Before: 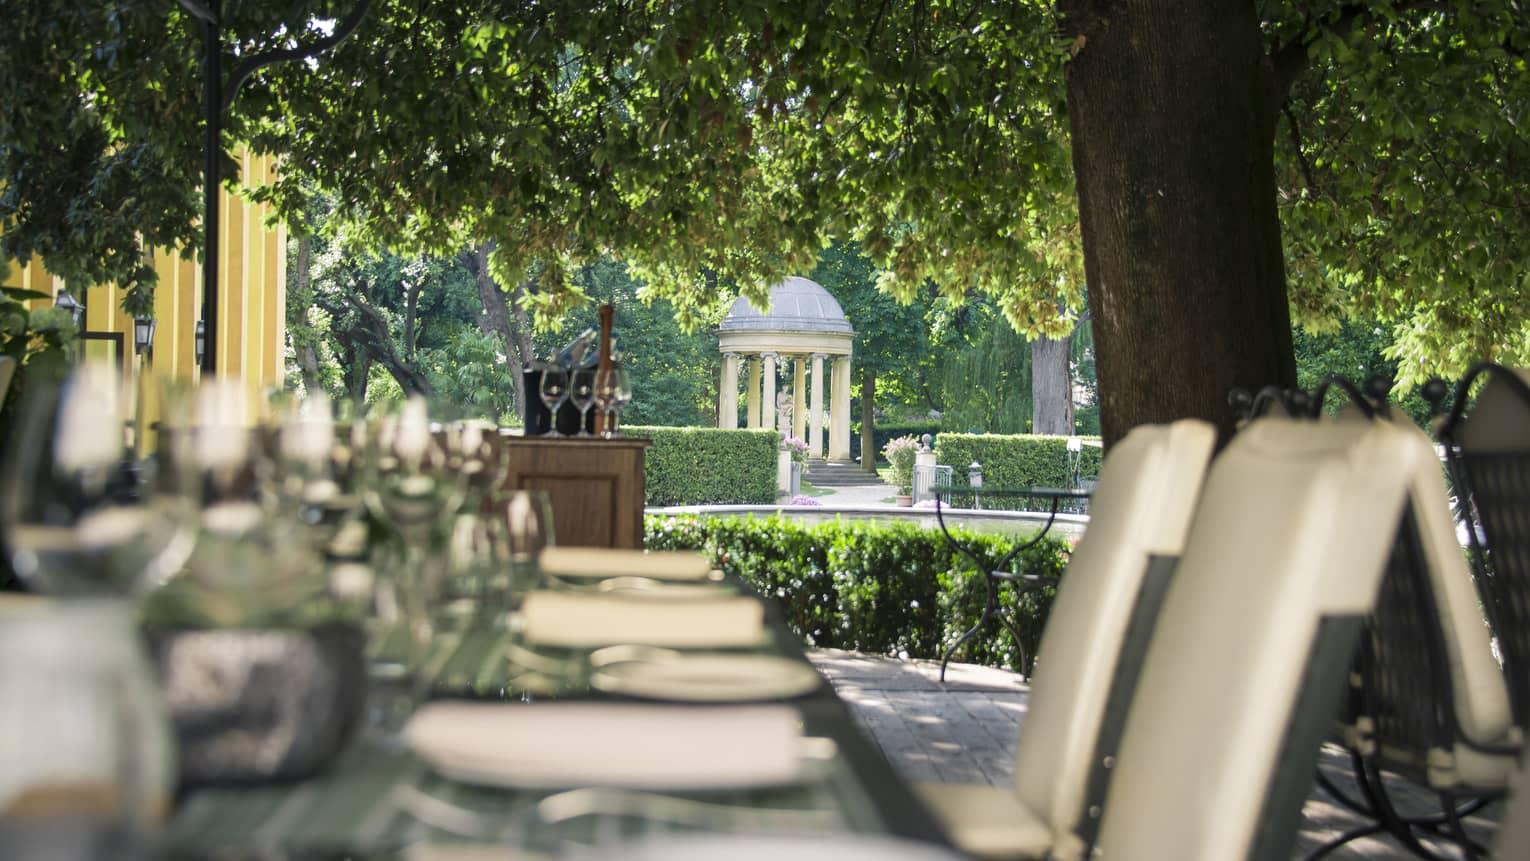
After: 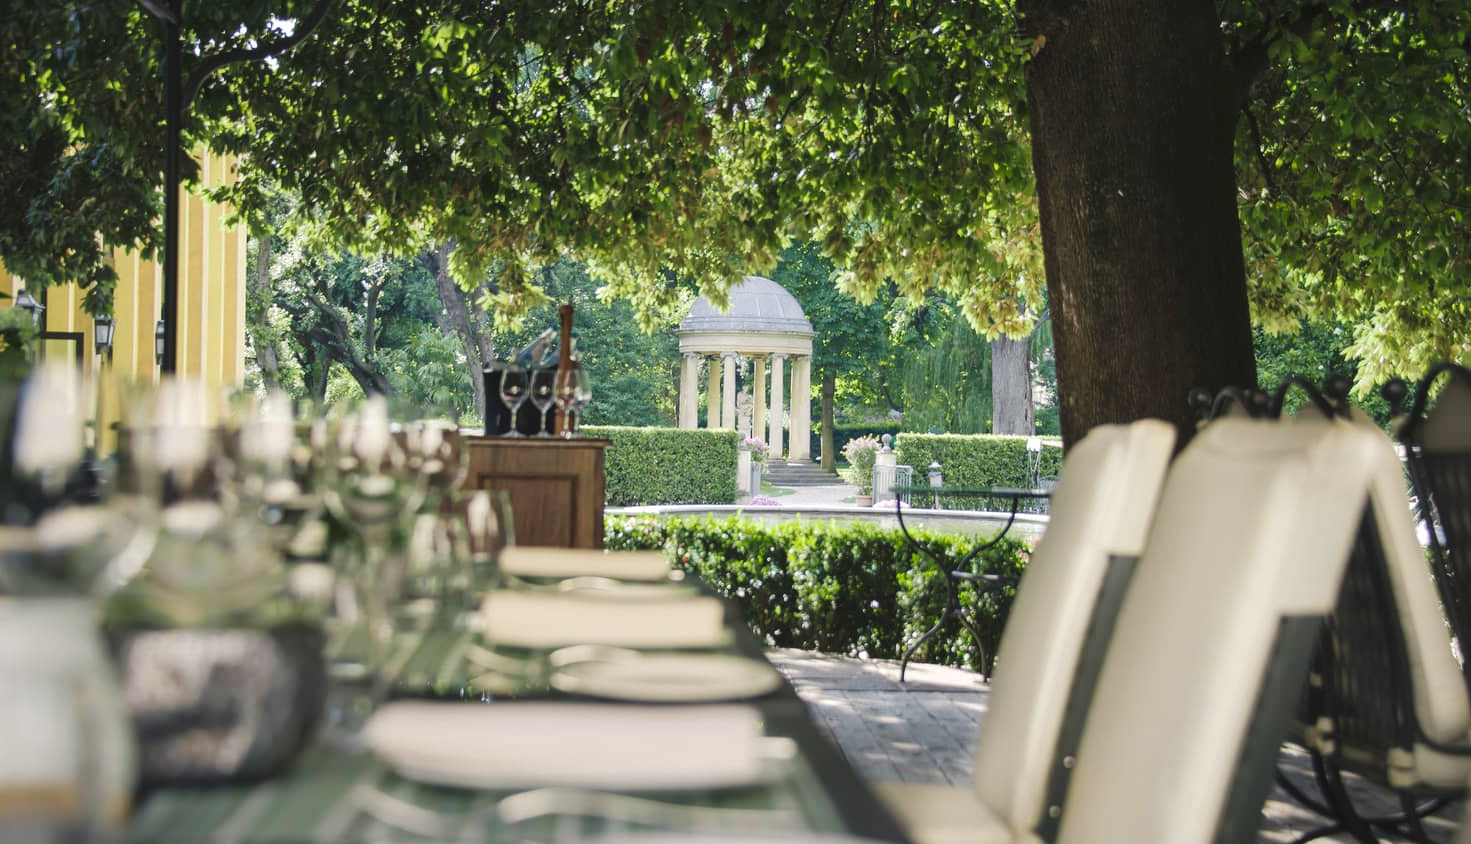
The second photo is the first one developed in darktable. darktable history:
tone curve: curves: ch0 [(0, 0) (0.003, 0.054) (0.011, 0.058) (0.025, 0.069) (0.044, 0.087) (0.069, 0.1) (0.1, 0.123) (0.136, 0.152) (0.177, 0.183) (0.224, 0.234) (0.277, 0.291) (0.335, 0.367) (0.399, 0.441) (0.468, 0.524) (0.543, 0.6) (0.623, 0.673) (0.709, 0.744) (0.801, 0.812) (0.898, 0.89) (1, 1)], preserve colors none
crop and rotate: left 2.65%, right 1.181%, bottom 1.93%
tone equalizer: on, module defaults
